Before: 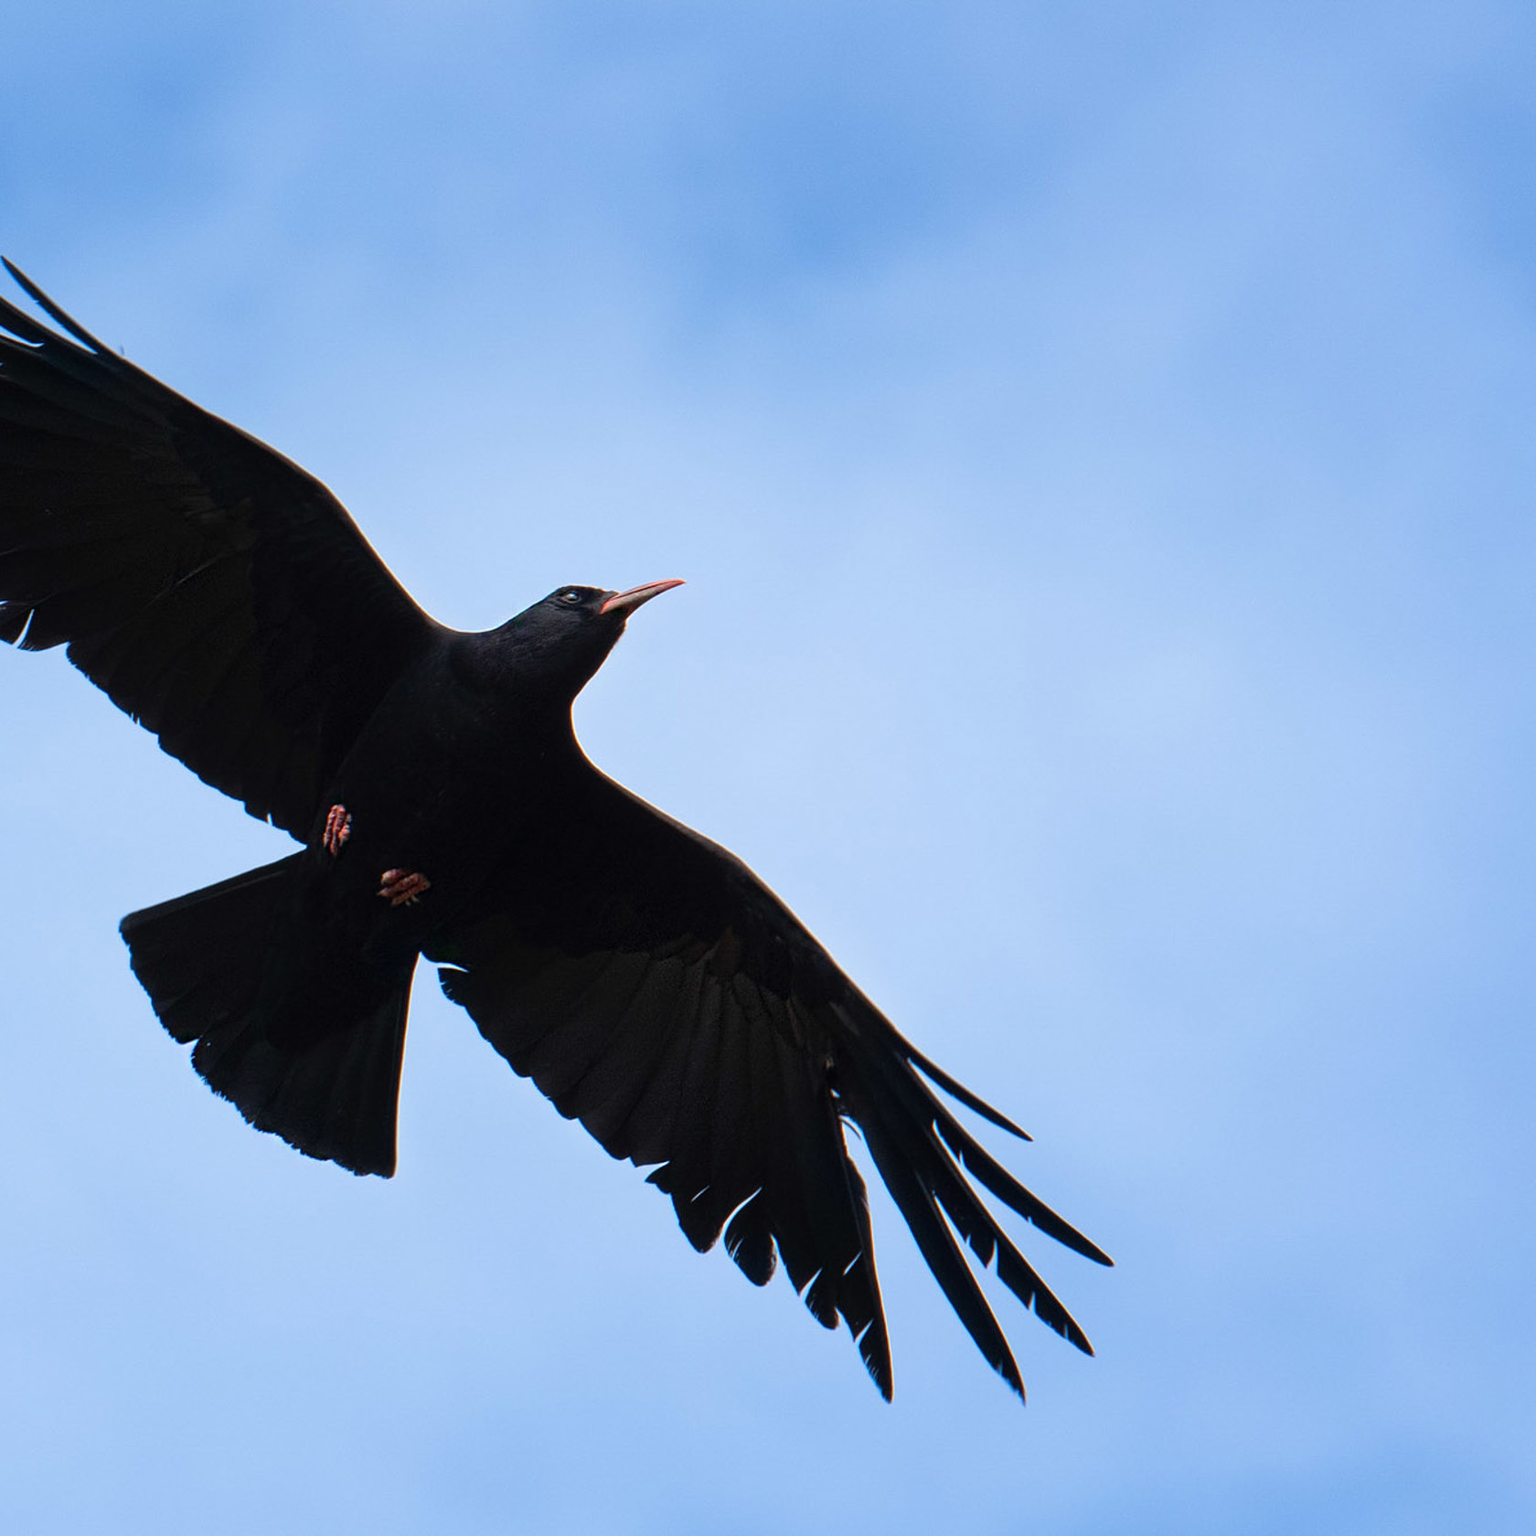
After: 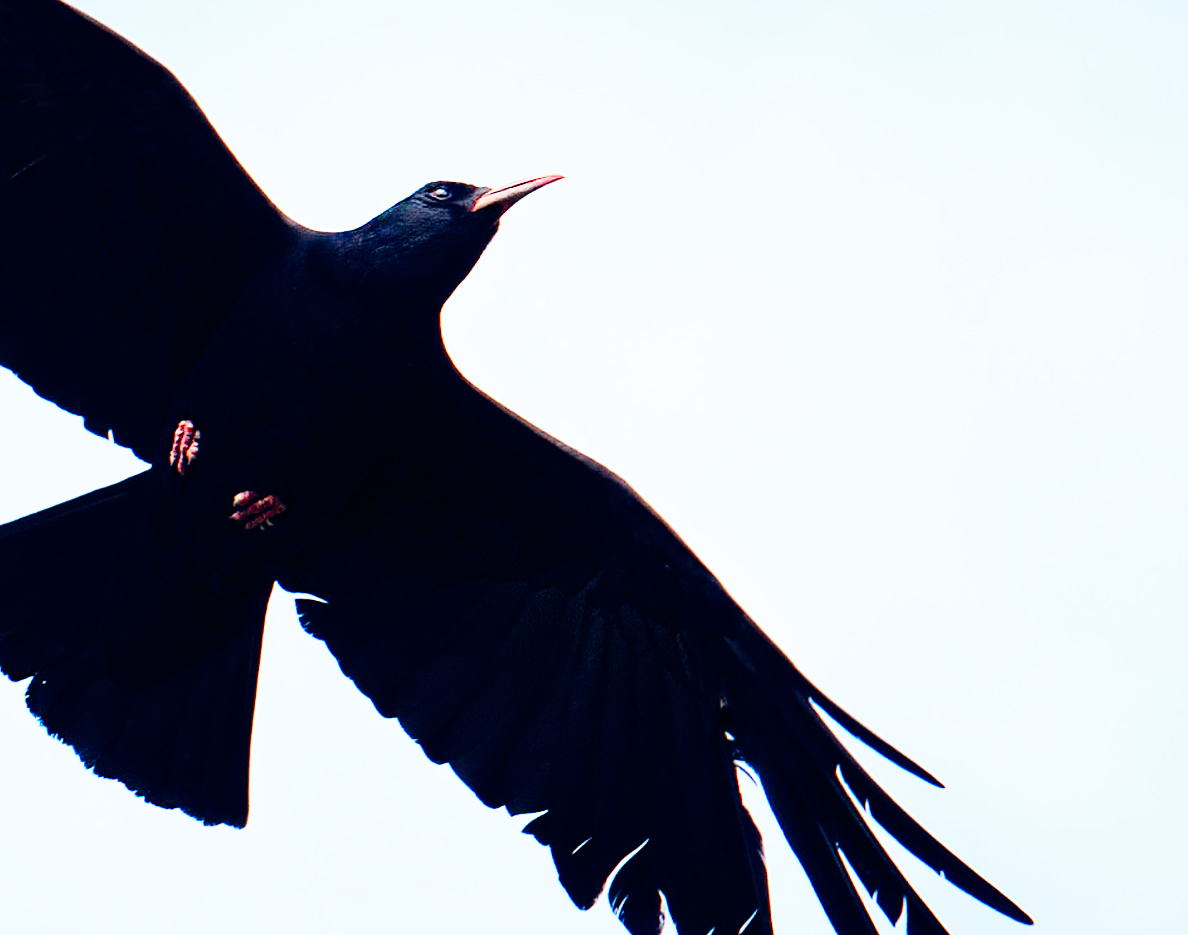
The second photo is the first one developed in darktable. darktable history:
exposure: exposure -0.413 EV, compensate highlight preservation false
sharpen: radius 0.99, threshold 1.041
color calibration: gray › normalize channels true, illuminant same as pipeline (D50), adaptation XYZ, x 0.345, y 0.358, temperature 5020.77 K, gamut compression 0.018
crop: left 10.993%, top 27.385%, right 18.263%, bottom 16.95%
tone curve: curves: ch0 [(0, 0) (0.051, 0.027) (0.096, 0.071) (0.219, 0.248) (0.428, 0.52) (0.596, 0.713) (0.727, 0.823) (0.859, 0.924) (1, 1)]; ch1 [(0, 0) (0.1, 0.038) (0.318, 0.221) (0.413, 0.325) (0.454, 0.41) (0.493, 0.478) (0.503, 0.501) (0.516, 0.515) (0.548, 0.575) (0.561, 0.596) (0.594, 0.647) (0.666, 0.701) (1, 1)]; ch2 [(0, 0) (0.453, 0.44) (0.479, 0.476) (0.504, 0.5) (0.52, 0.526) (0.557, 0.585) (0.583, 0.608) (0.824, 0.815) (1, 1)], preserve colors none
base curve: curves: ch0 [(0, 0) (0.007, 0.004) (0.027, 0.03) (0.046, 0.07) (0.207, 0.54) (0.442, 0.872) (0.673, 0.972) (1, 1)], preserve colors none
color balance rgb: global offset › chroma 0.121%, global offset › hue 253.6°, linear chroma grading › mid-tones 7.854%, perceptual saturation grading › global saturation -0.036%, perceptual brilliance grading › highlights 8.459%, perceptual brilliance grading › mid-tones 3.042%, perceptual brilliance grading › shadows 1.736%, global vibrance 25.261%
